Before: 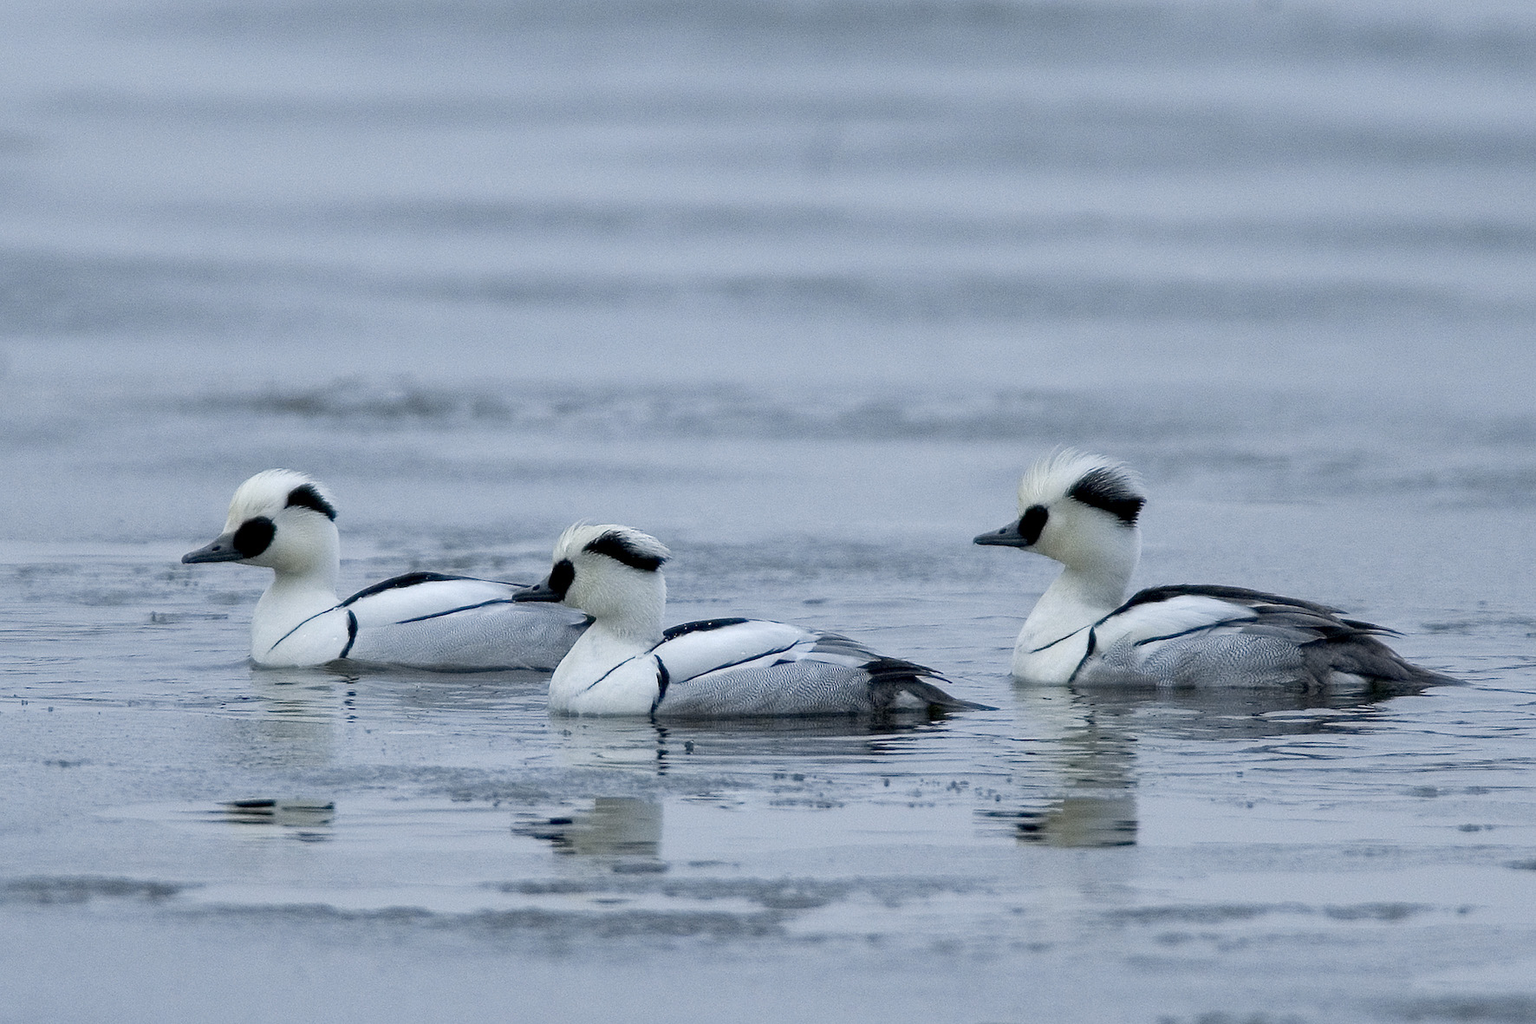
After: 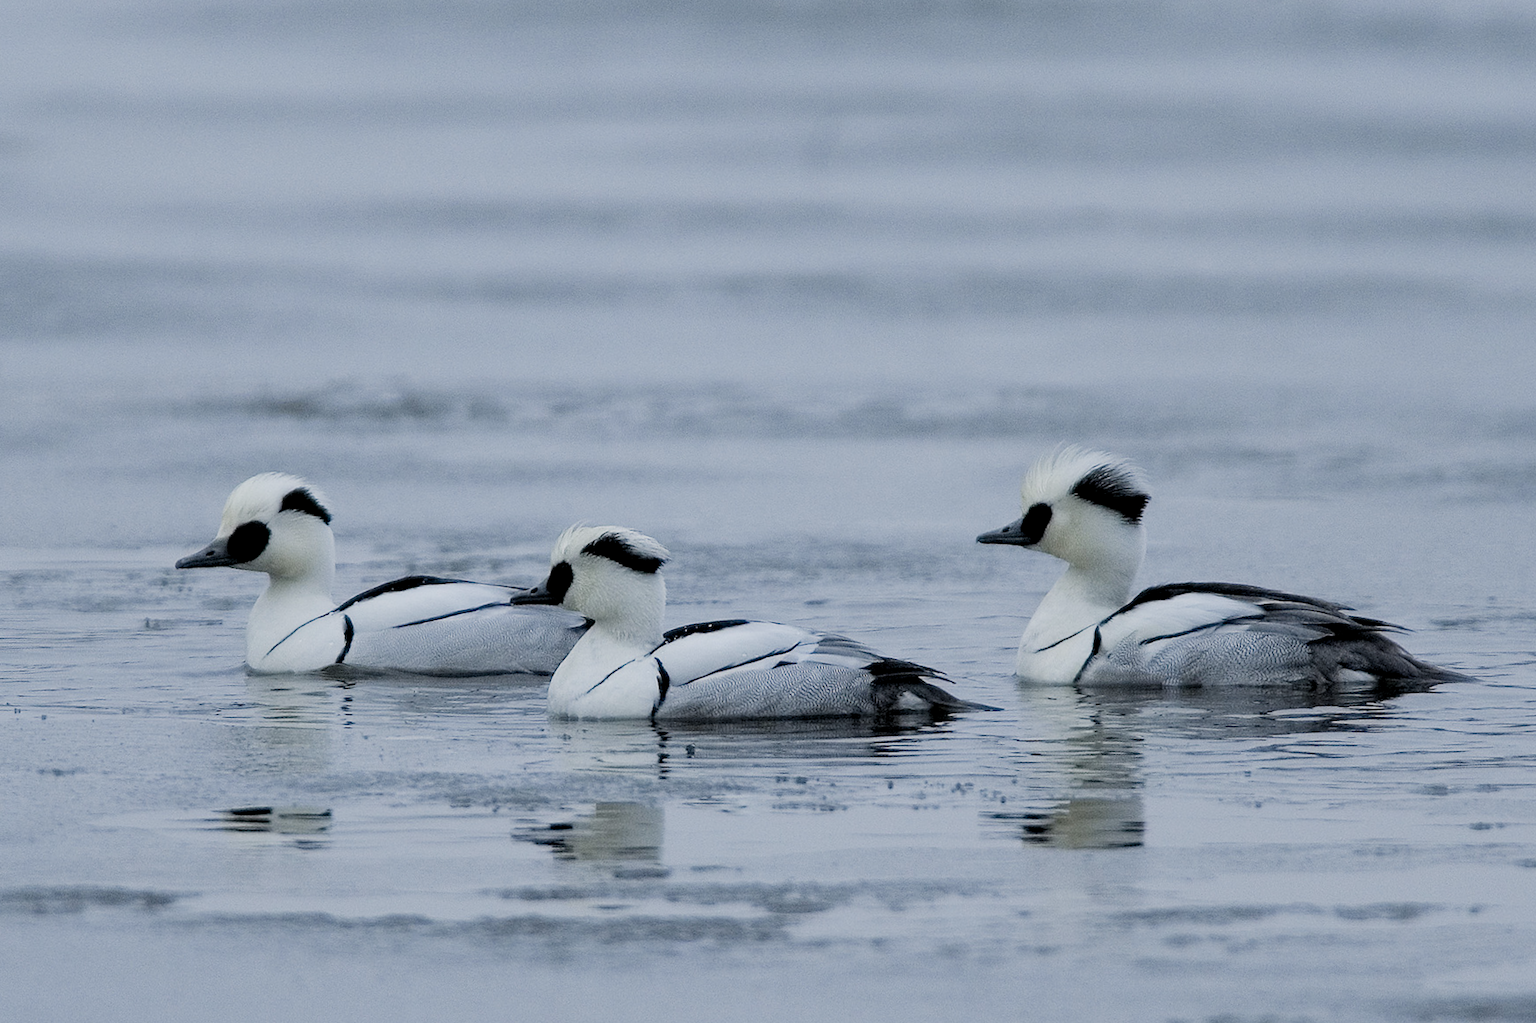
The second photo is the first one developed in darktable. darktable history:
rotate and perspective: rotation -0.45°, automatic cropping original format, crop left 0.008, crop right 0.992, crop top 0.012, crop bottom 0.988
levels: levels [0.016, 0.492, 0.969]
filmic rgb: black relative exposure -7.65 EV, white relative exposure 4.56 EV, hardness 3.61, contrast 1.05
